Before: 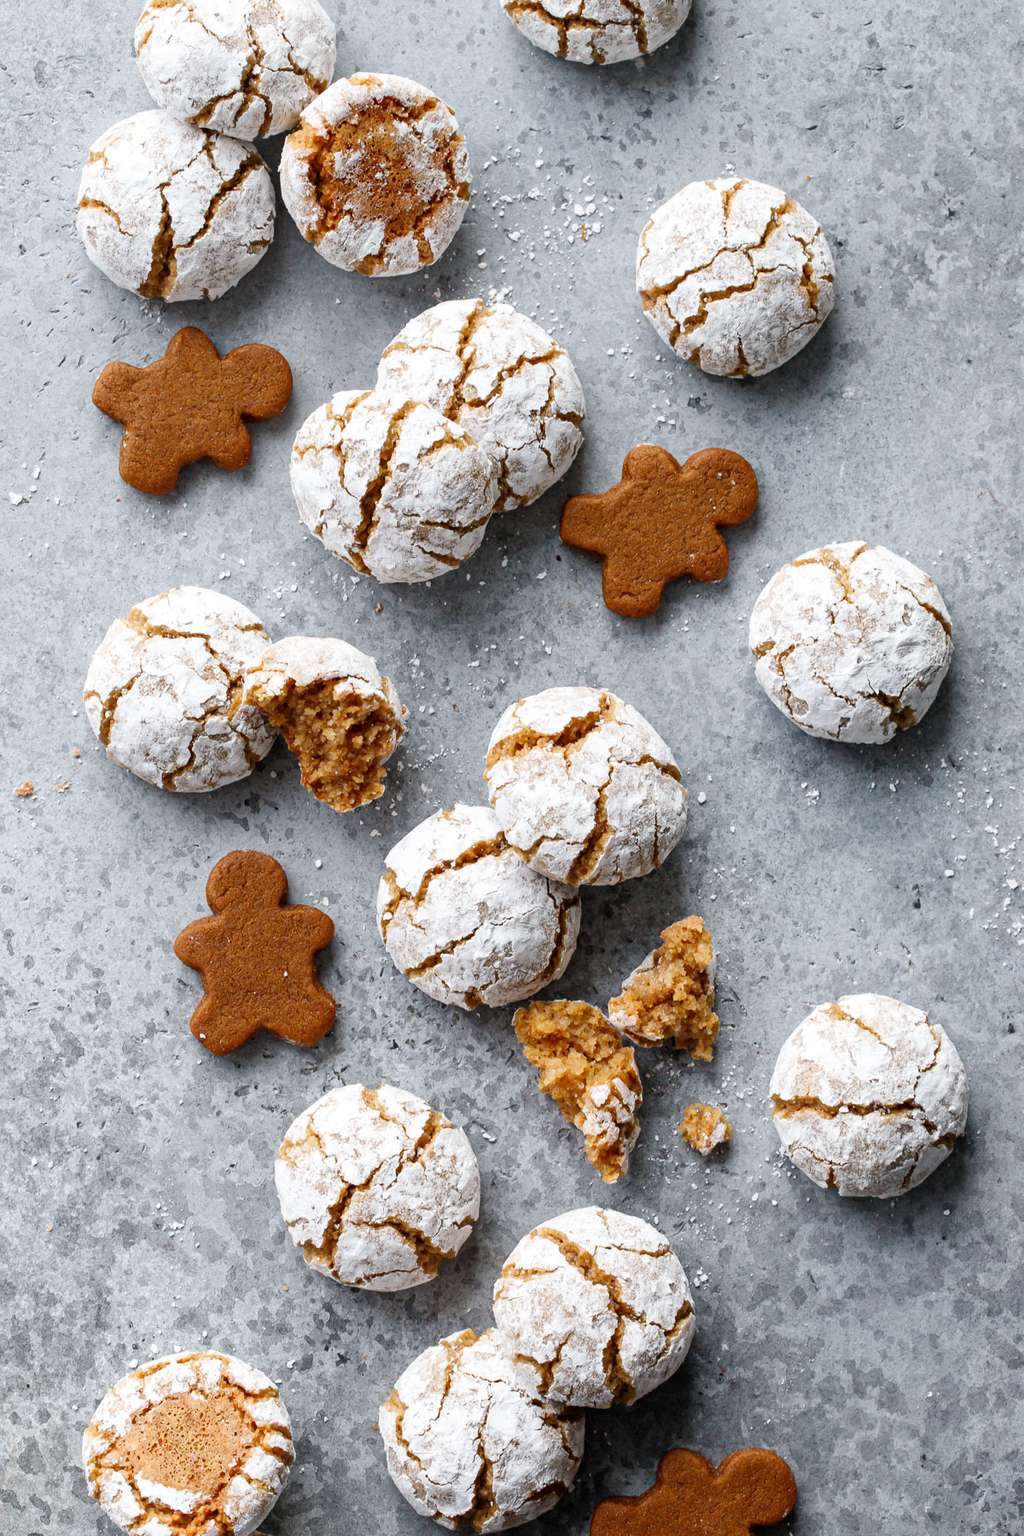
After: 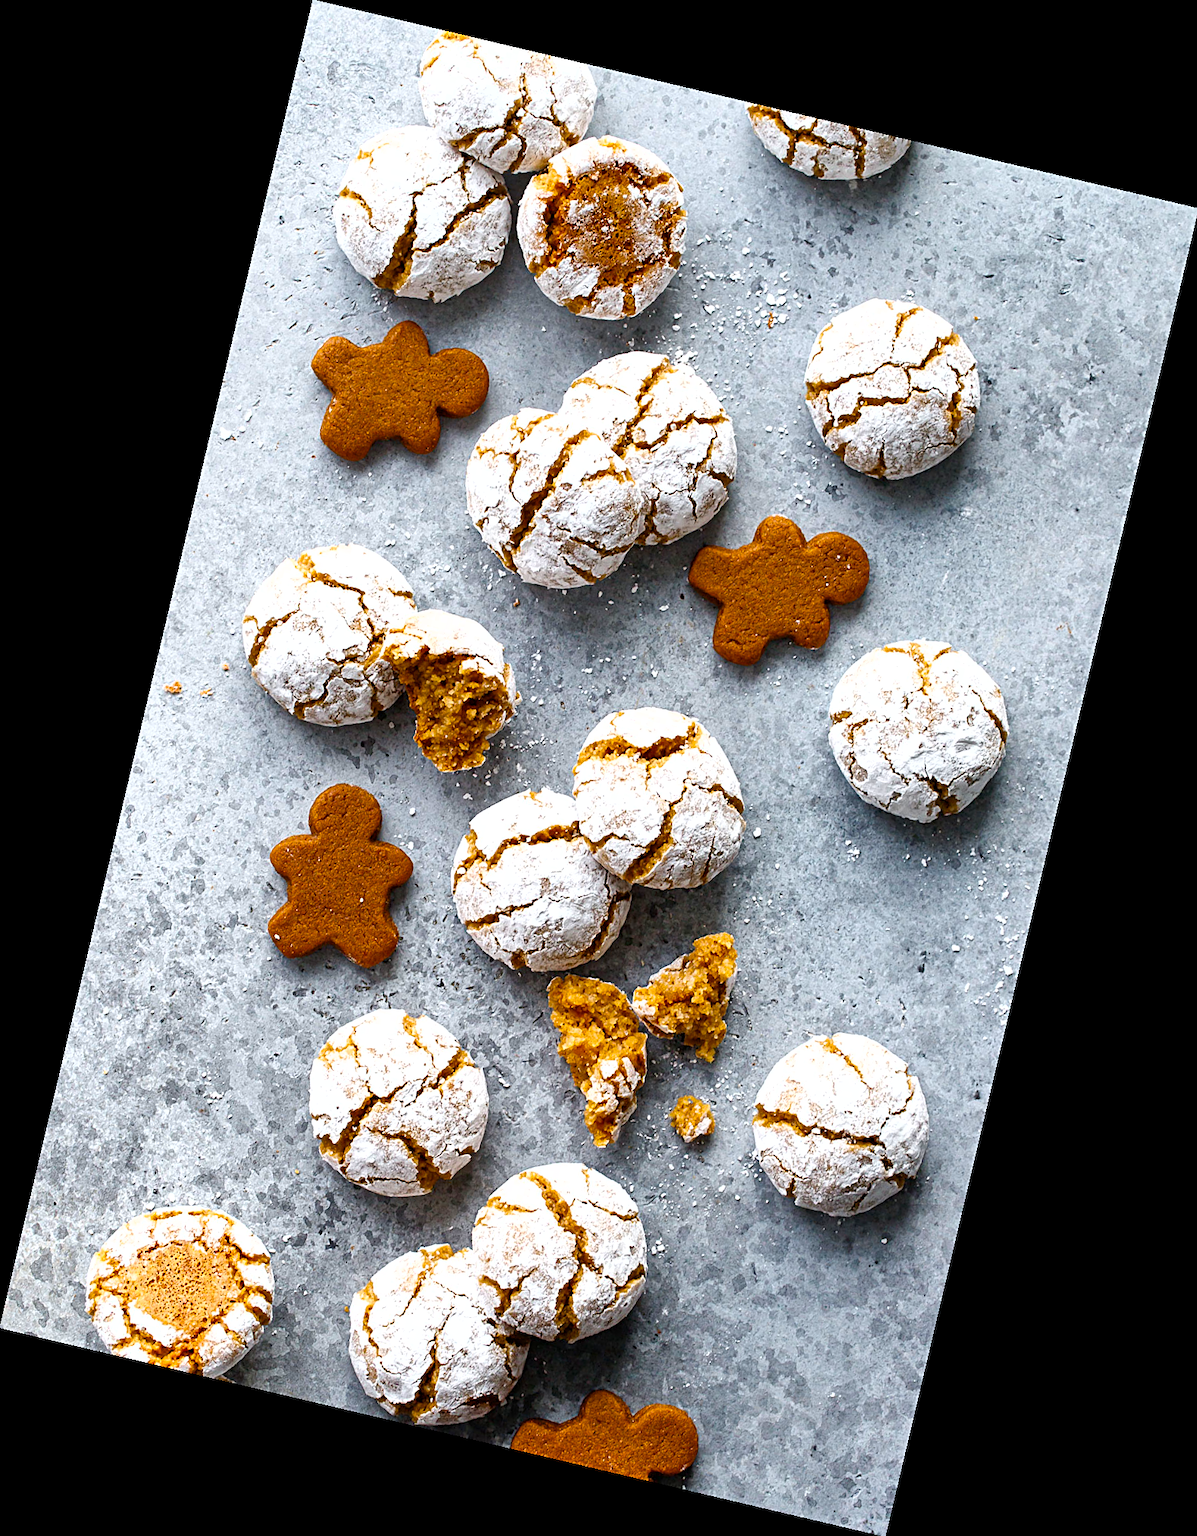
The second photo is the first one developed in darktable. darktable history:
shadows and highlights: low approximation 0.01, soften with gaussian
color balance rgb: perceptual saturation grading › global saturation 36%, perceptual brilliance grading › global brilliance 10%, global vibrance 20%
rotate and perspective: rotation 13.27°, automatic cropping off
sharpen: on, module defaults
